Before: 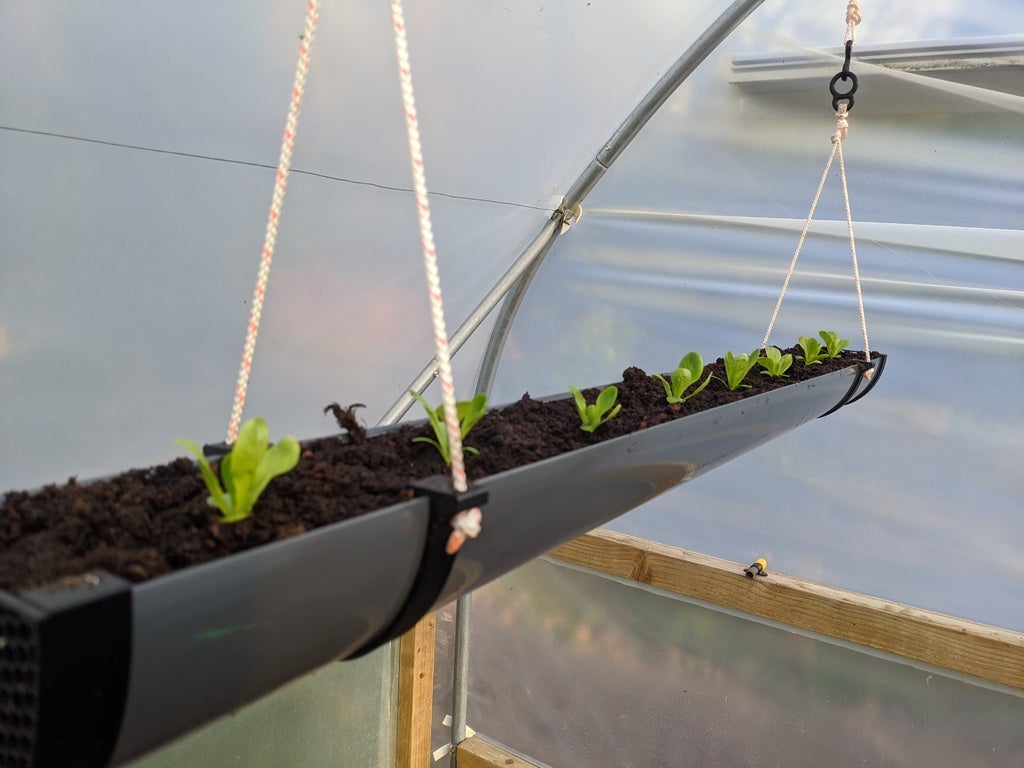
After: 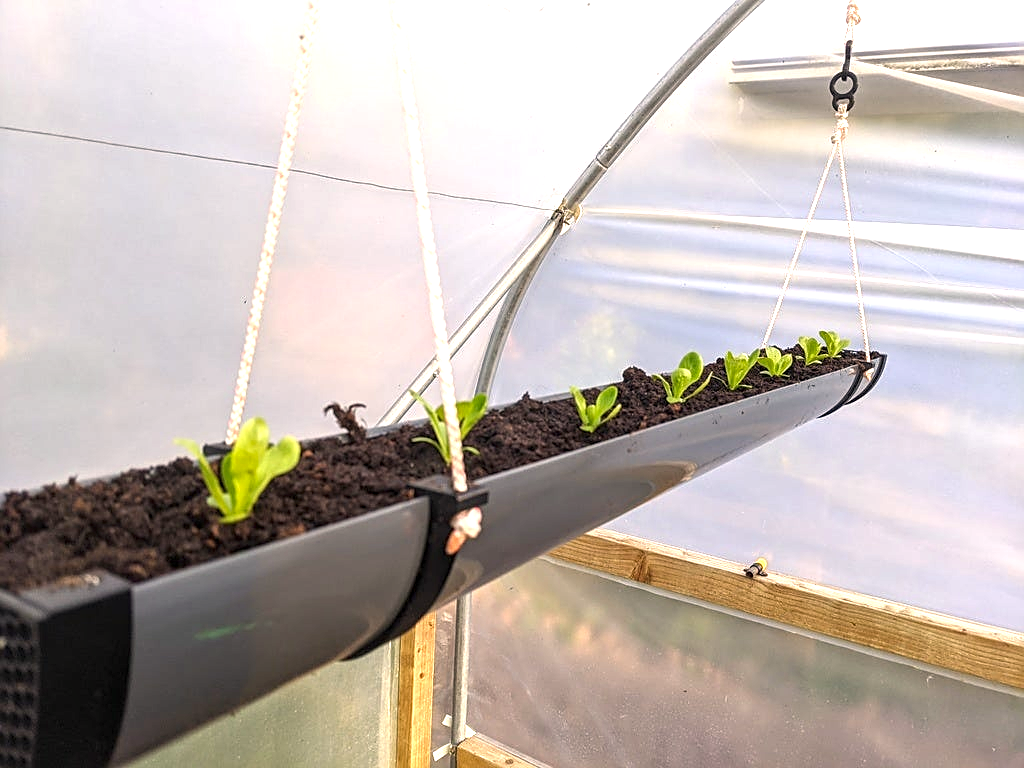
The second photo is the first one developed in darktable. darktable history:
exposure: exposure 1 EV, compensate exposure bias true, compensate highlight preservation false
local contrast: on, module defaults
sharpen: on, module defaults
color correction: highlights a* 5.73, highlights b* 4.73
